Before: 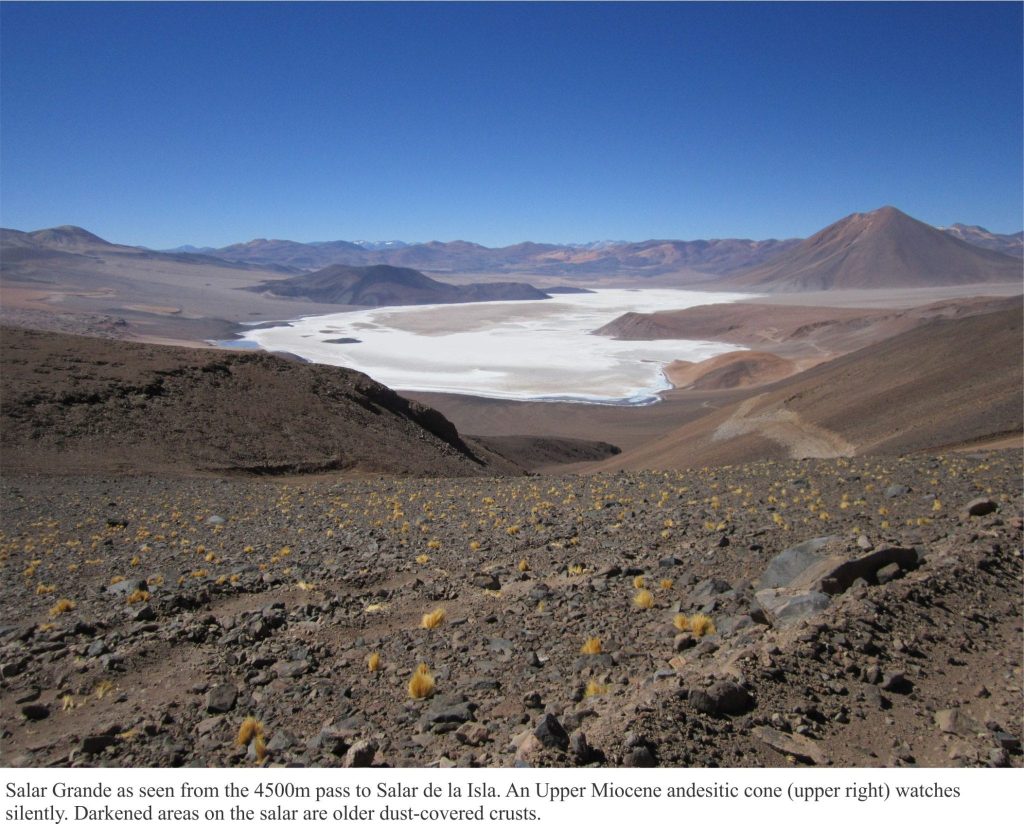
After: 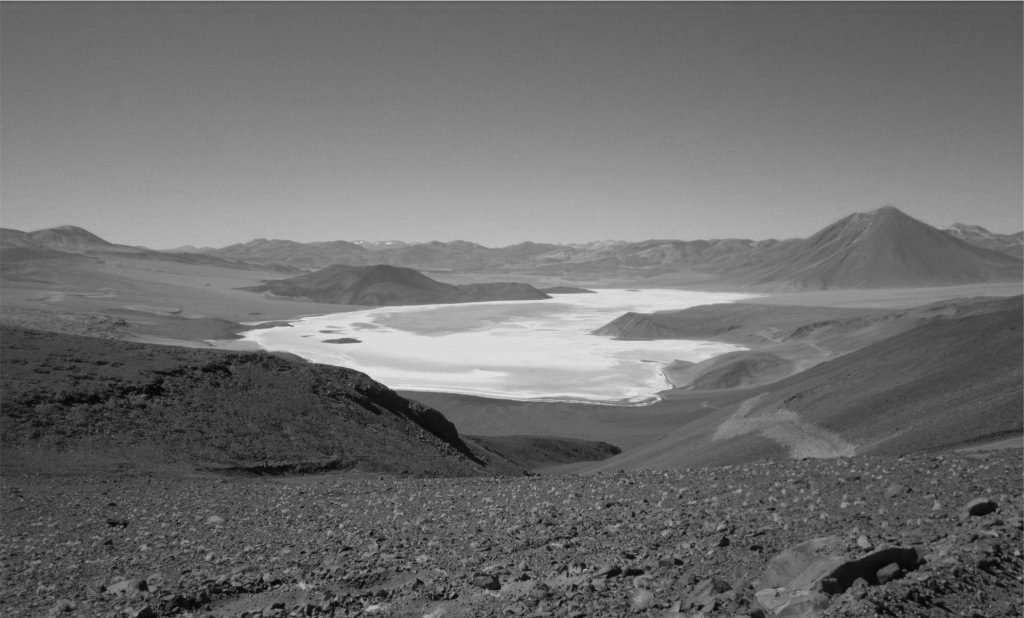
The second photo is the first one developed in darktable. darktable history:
color calibration: output gray [0.22, 0.42, 0.37, 0], x 0.327, y 0.347, temperature 5643.8 K
crop: bottom 24.982%
color zones: curves: ch0 [(0.25, 0.5) (0.463, 0.627) (0.484, 0.637) (0.75, 0.5)]
